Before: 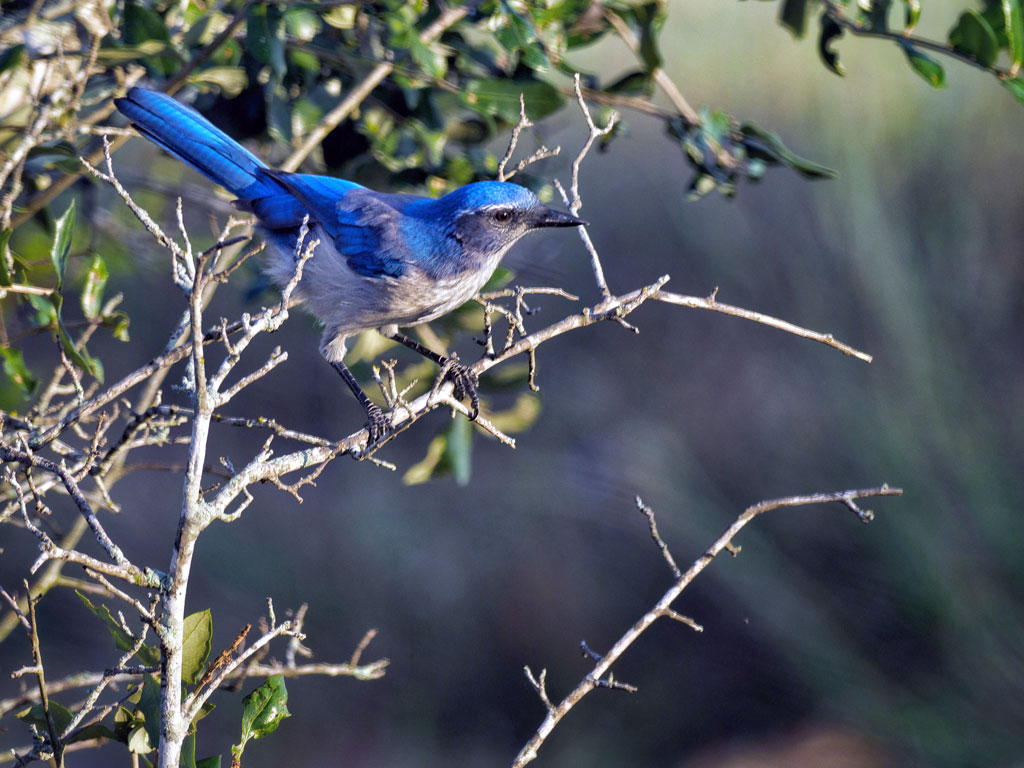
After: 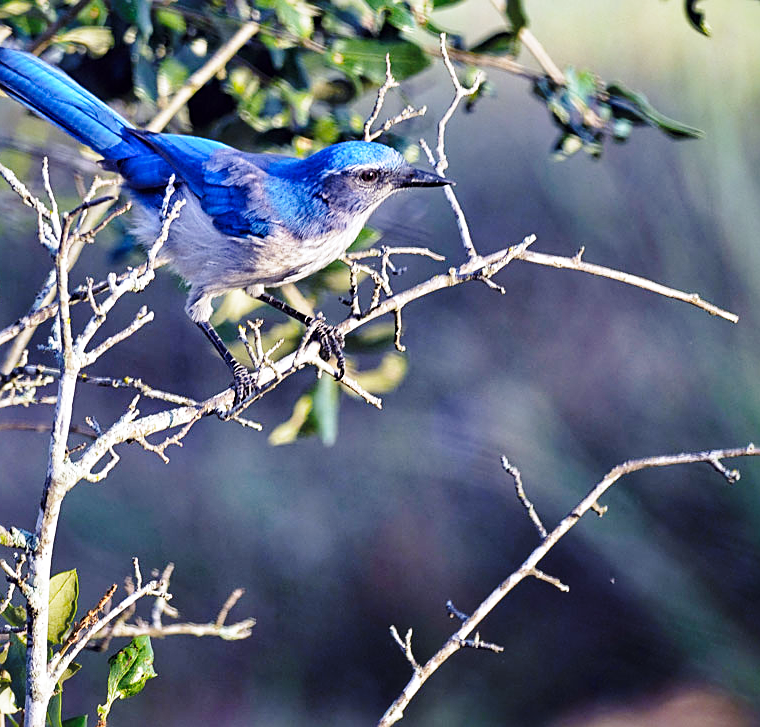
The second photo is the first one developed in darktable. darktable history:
base curve: curves: ch0 [(0, 0) (0.028, 0.03) (0.121, 0.232) (0.46, 0.748) (0.859, 0.968) (1, 1)], preserve colors none
sharpen: on, module defaults
crop and rotate: left 13.15%, top 5.251%, right 12.609%
tone equalizer: on, module defaults
